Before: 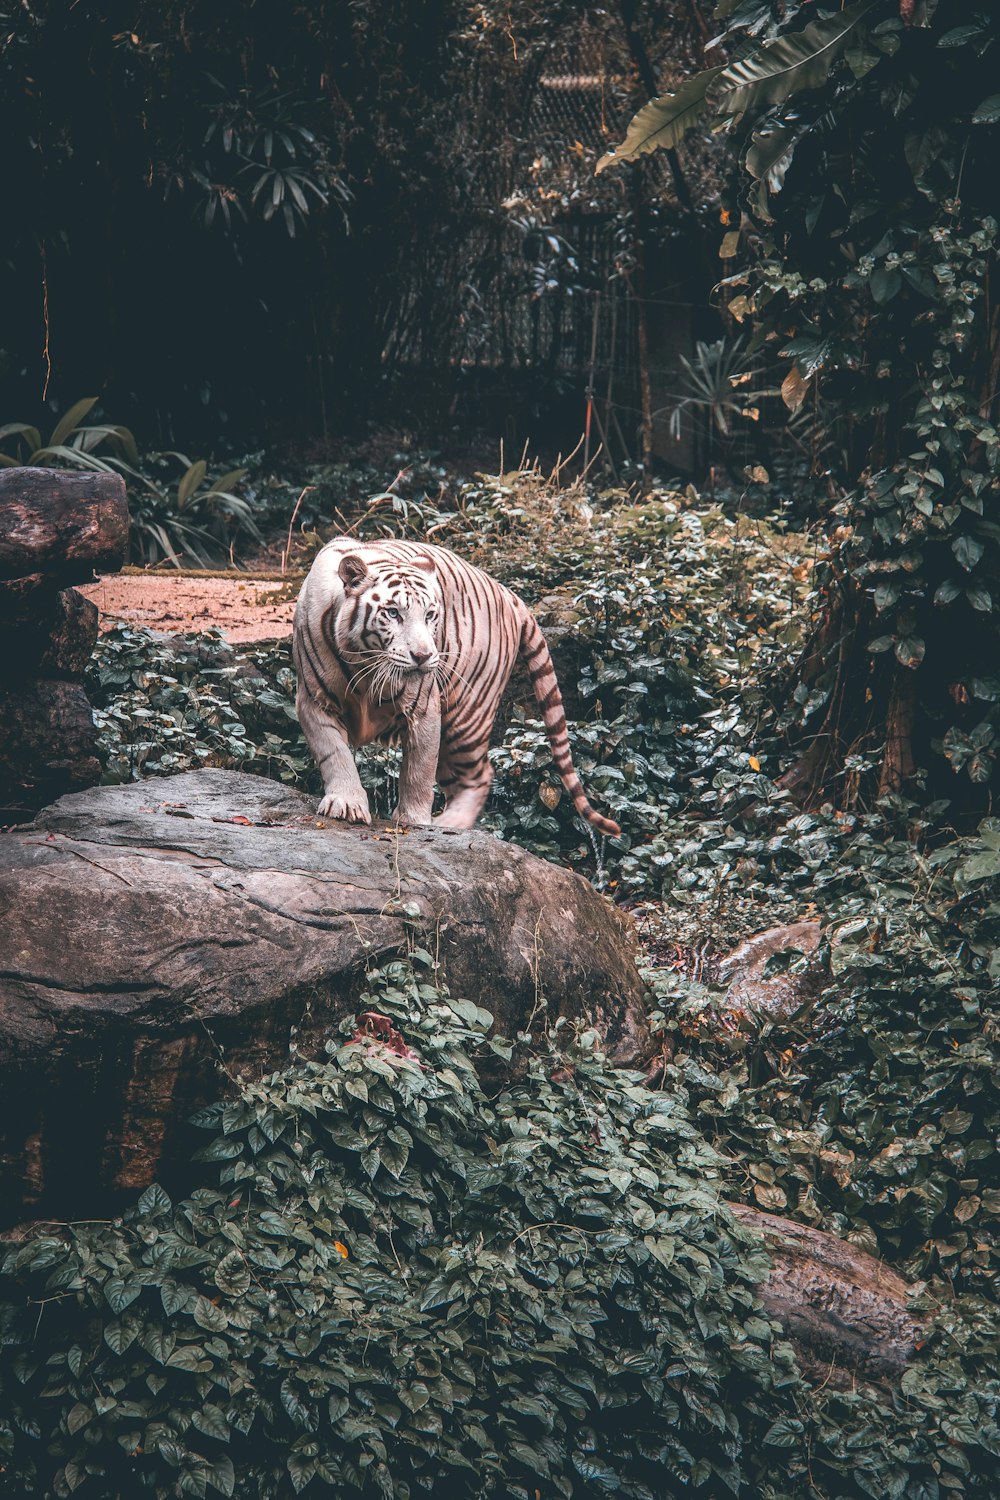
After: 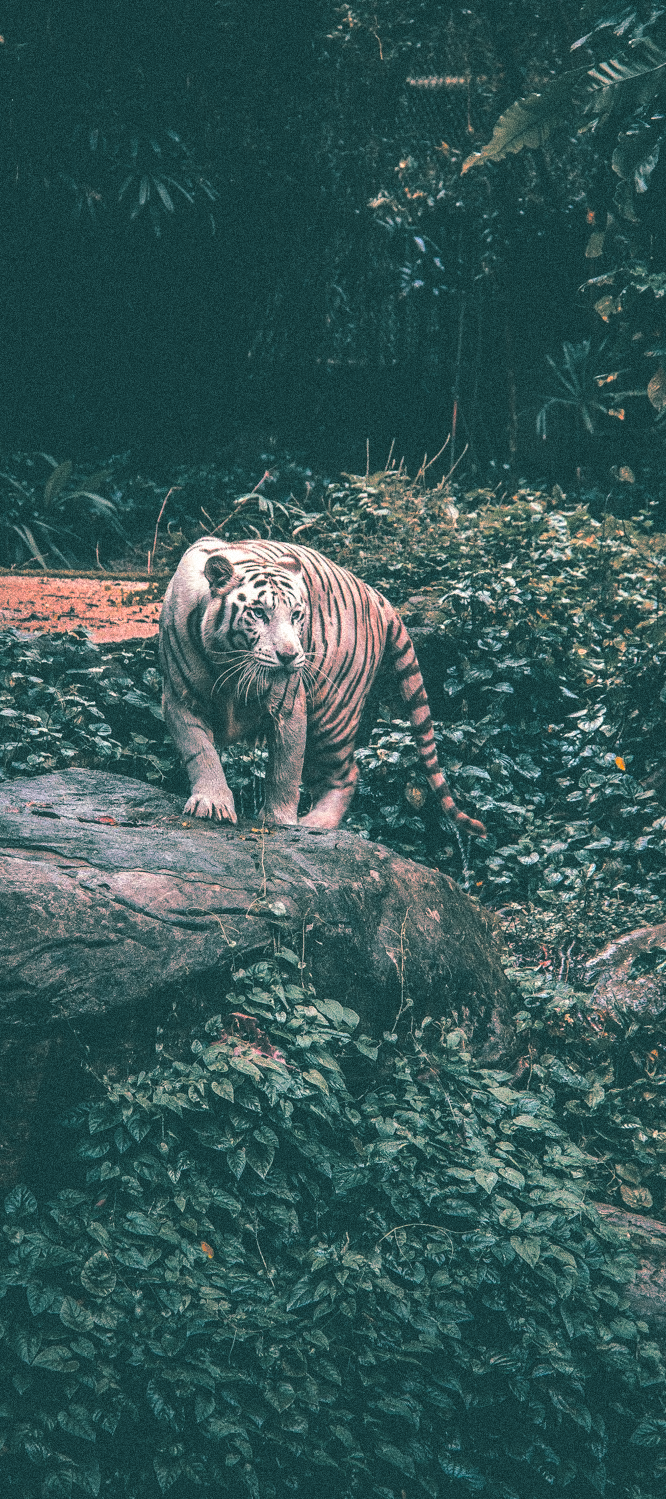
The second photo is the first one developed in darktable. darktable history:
grain: coarseness 14.49 ISO, strength 48.04%, mid-tones bias 35%
crop and rotate: left 13.409%, right 19.924%
split-toning: shadows › hue 186.43°, highlights › hue 49.29°, compress 30.29%
color balance rgb: perceptual saturation grading › global saturation 30%, global vibrance 10%
rgb curve: curves: ch0 [(0, 0.186) (0.314, 0.284) (0.775, 0.708) (1, 1)], compensate middle gray true, preserve colors none
